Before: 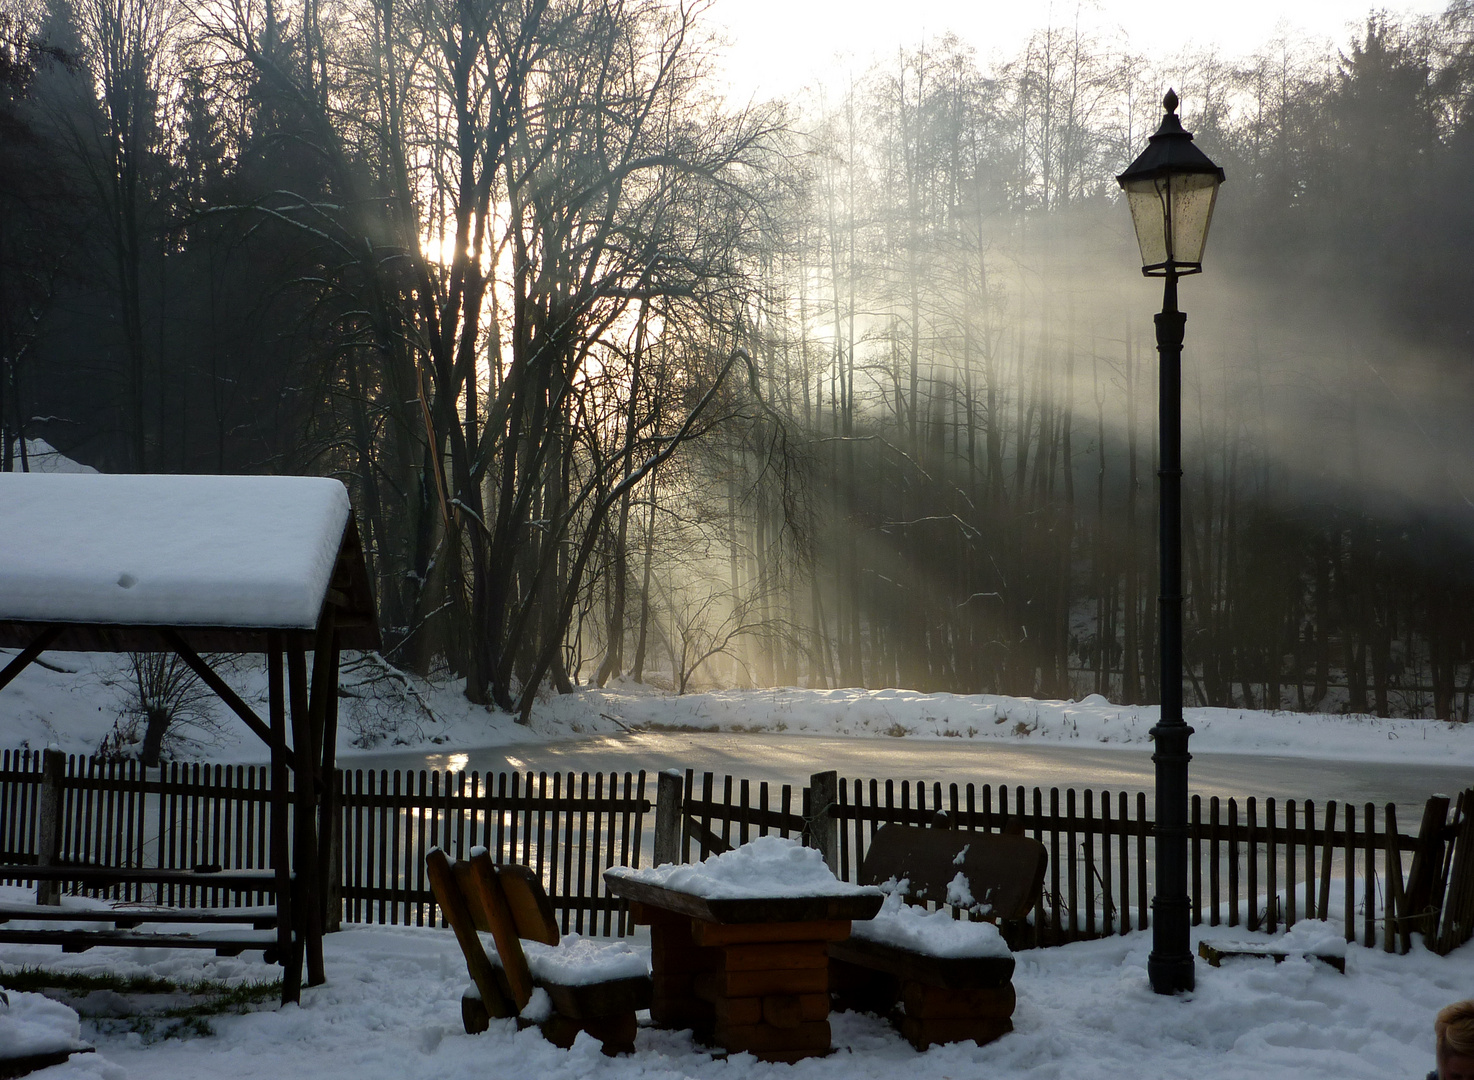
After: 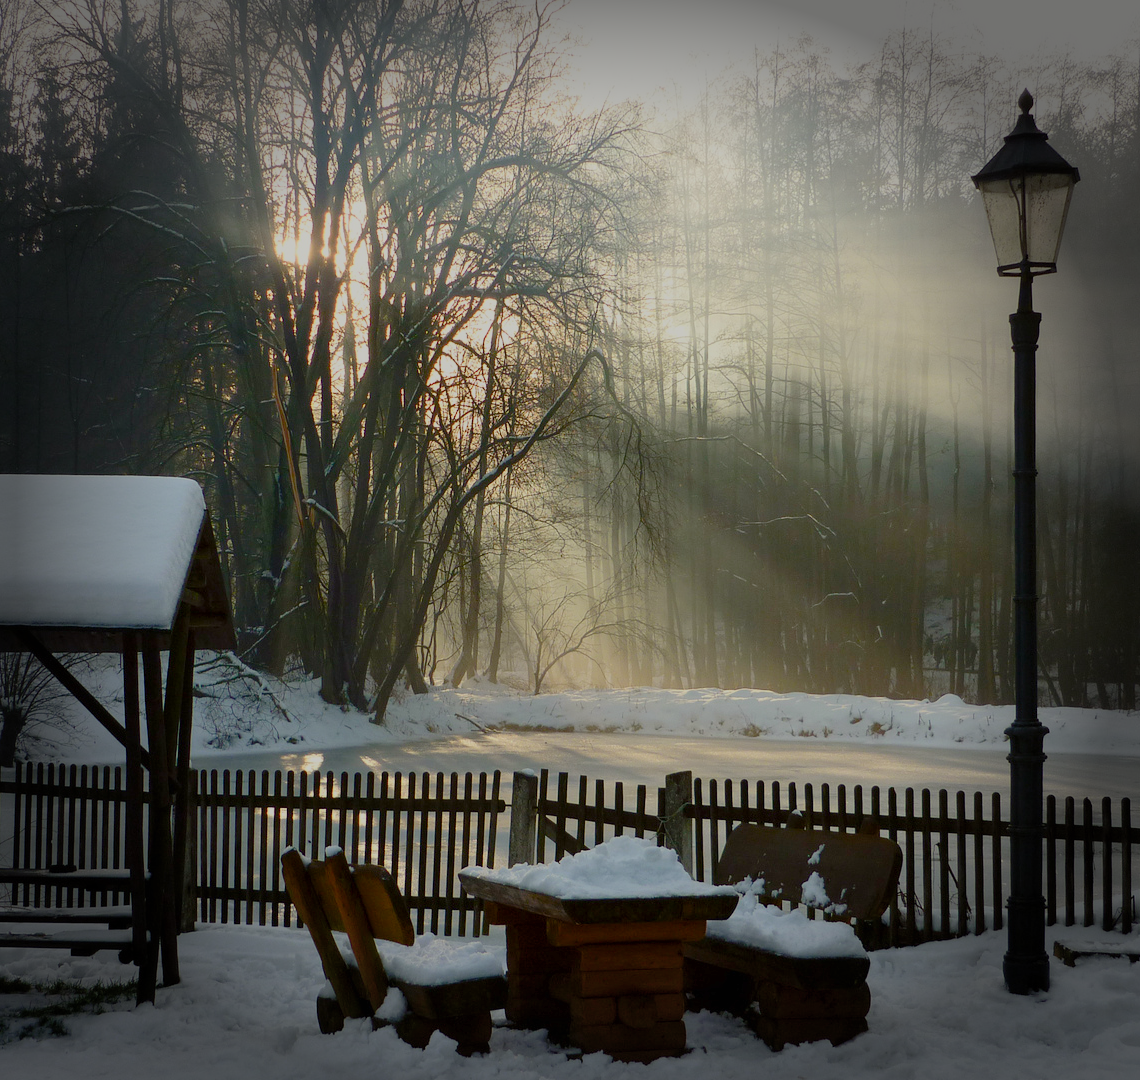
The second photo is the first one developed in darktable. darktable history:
crop: left 9.88%, right 12.759%
exposure: black level correction 0, exposure 1.595 EV, compensate exposure bias true, compensate highlight preservation false
color balance rgb: highlights gain › luminance 6.213%, highlights gain › chroma 1.312%, highlights gain › hue 90.07°, perceptual saturation grading › global saturation 38.873%, perceptual saturation grading › highlights -25.086%, perceptual saturation grading › mid-tones 34.628%, perceptual saturation grading › shadows 35.872%, perceptual brilliance grading › global brilliance -48.325%, global vibrance 9.447%
contrast brightness saturation: saturation -0.061
vignetting: fall-off start 69.13%, fall-off radius 29.21%, brightness -0.704, saturation -0.477, width/height ratio 0.99, shape 0.839
